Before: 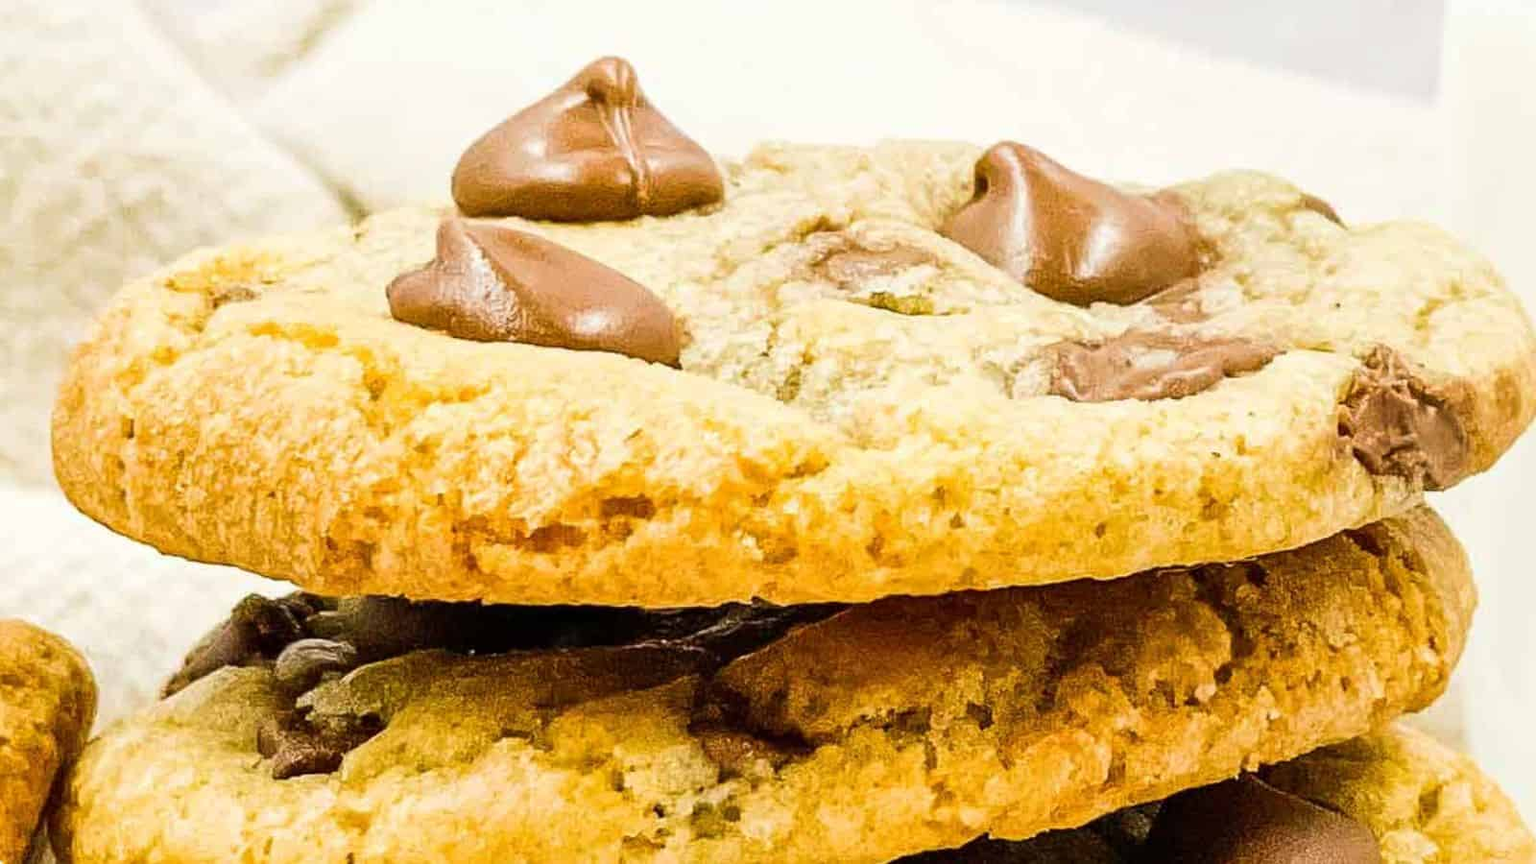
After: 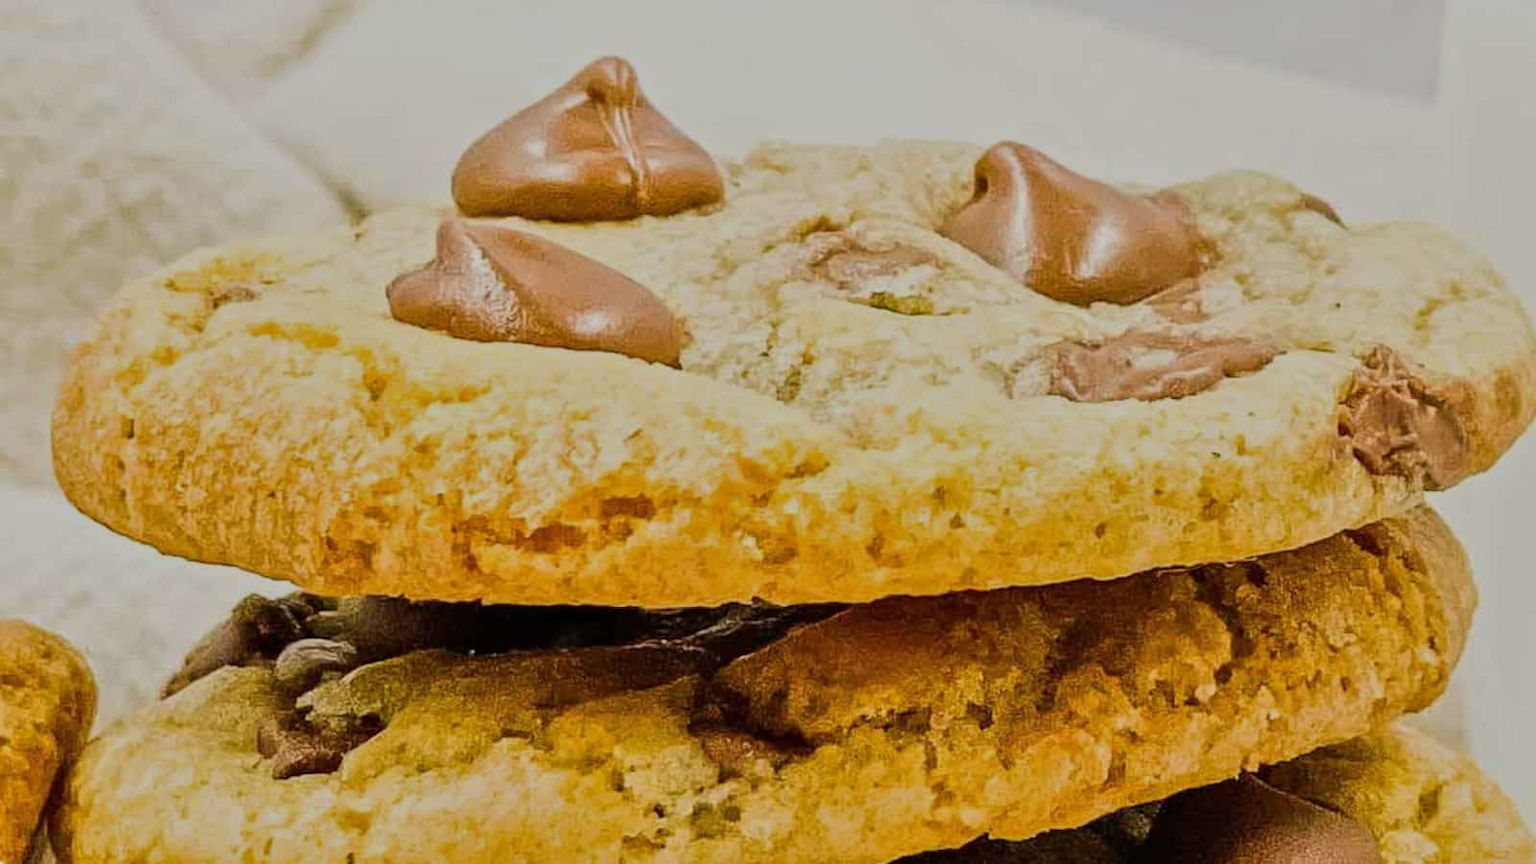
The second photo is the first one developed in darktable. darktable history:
rgb levels: preserve colors max RGB
tone equalizer: -8 EV -0.002 EV, -7 EV 0.005 EV, -6 EV -0.008 EV, -5 EV 0.007 EV, -4 EV -0.042 EV, -3 EV -0.233 EV, -2 EV -0.662 EV, -1 EV -0.983 EV, +0 EV -0.969 EV, smoothing diameter 2%, edges refinement/feathering 20, mask exposure compensation -1.57 EV, filter diffusion 5
